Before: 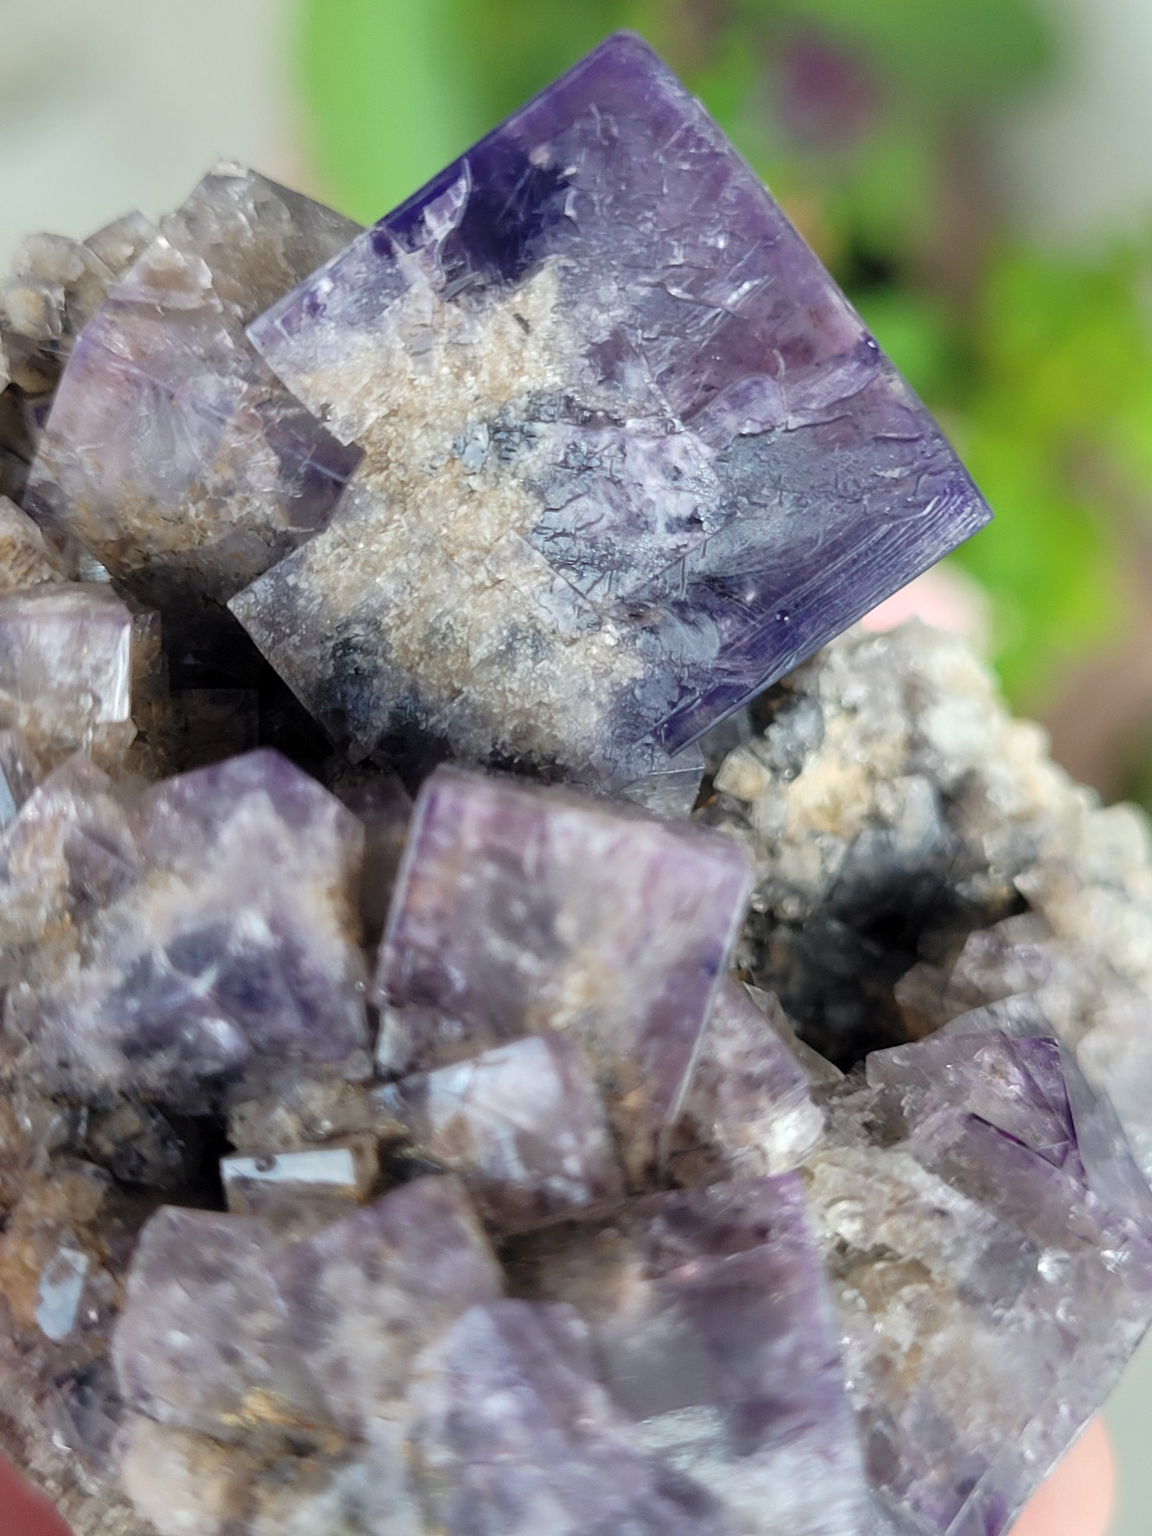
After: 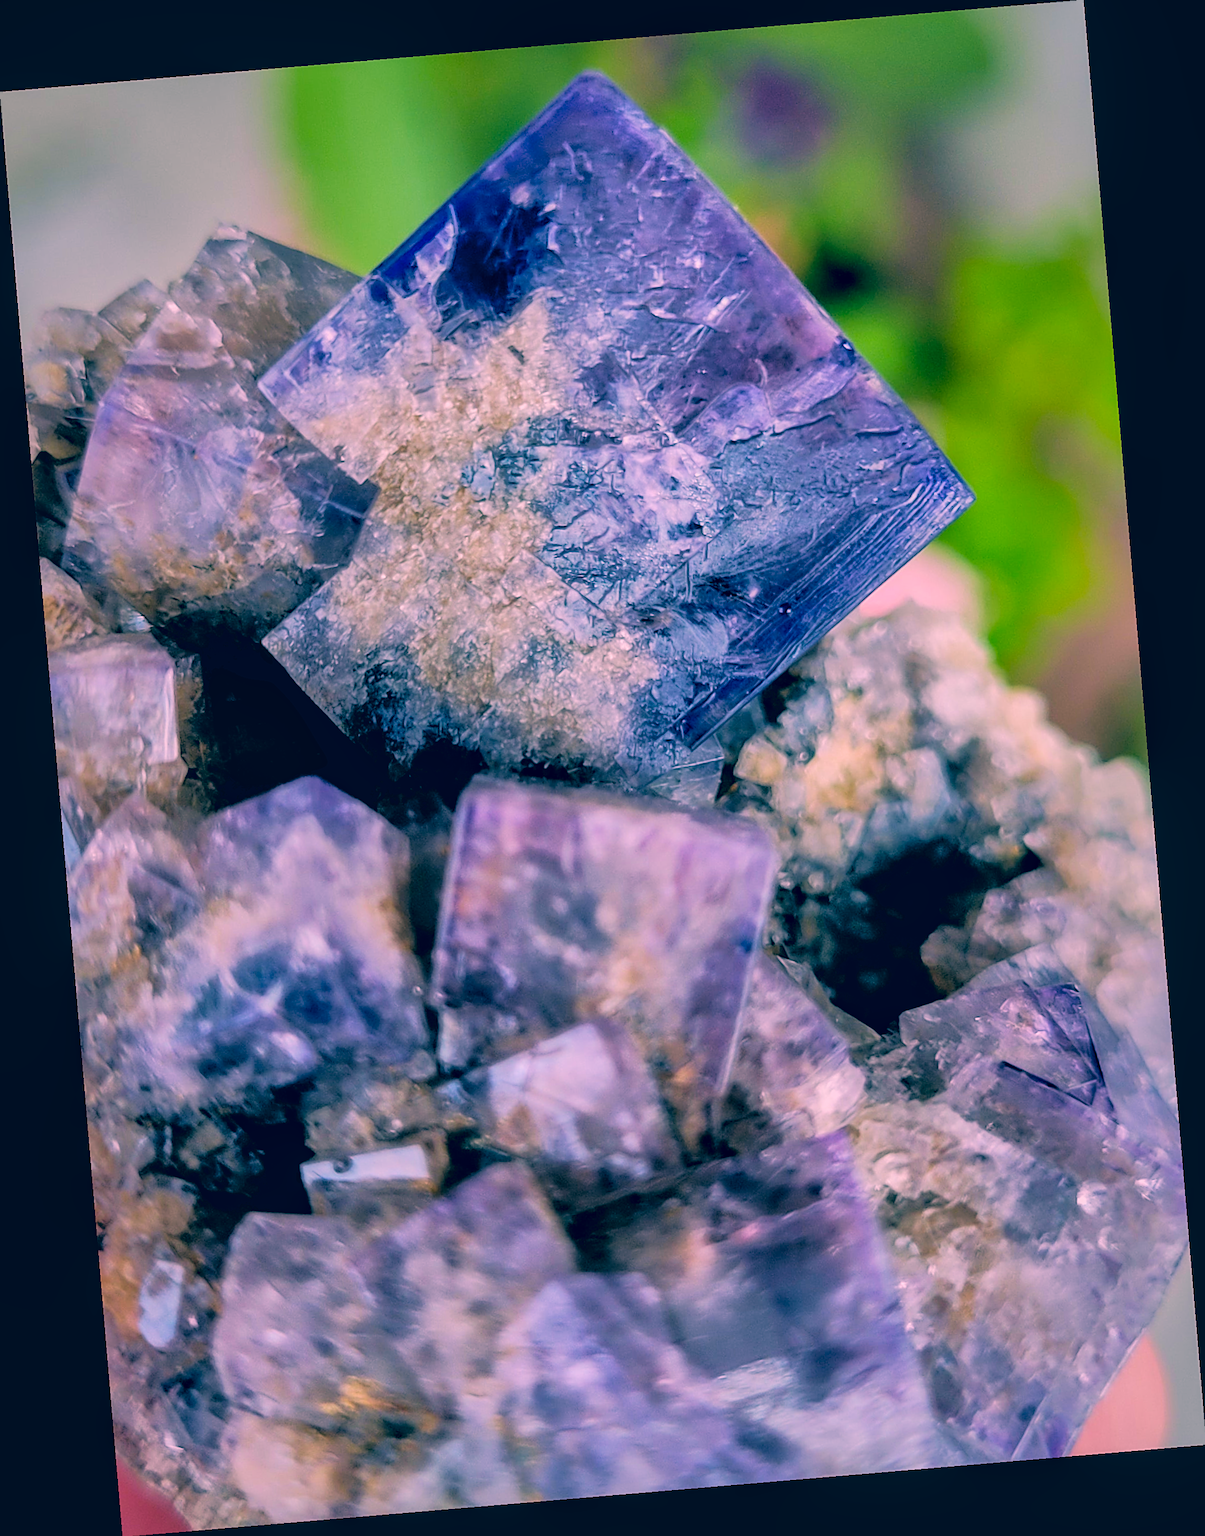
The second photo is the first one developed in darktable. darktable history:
sharpen: on, module defaults
shadows and highlights: shadows 60, highlights -60
rotate and perspective: rotation -4.86°, automatic cropping off
local contrast: on, module defaults
filmic rgb: black relative exposure -5 EV, white relative exposure 3.5 EV, hardness 3.19, contrast 1.2, highlights saturation mix -50%
velvia: on, module defaults
color correction: highlights a* 17.03, highlights b* 0.205, shadows a* -15.38, shadows b* -14.56, saturation 1.5
